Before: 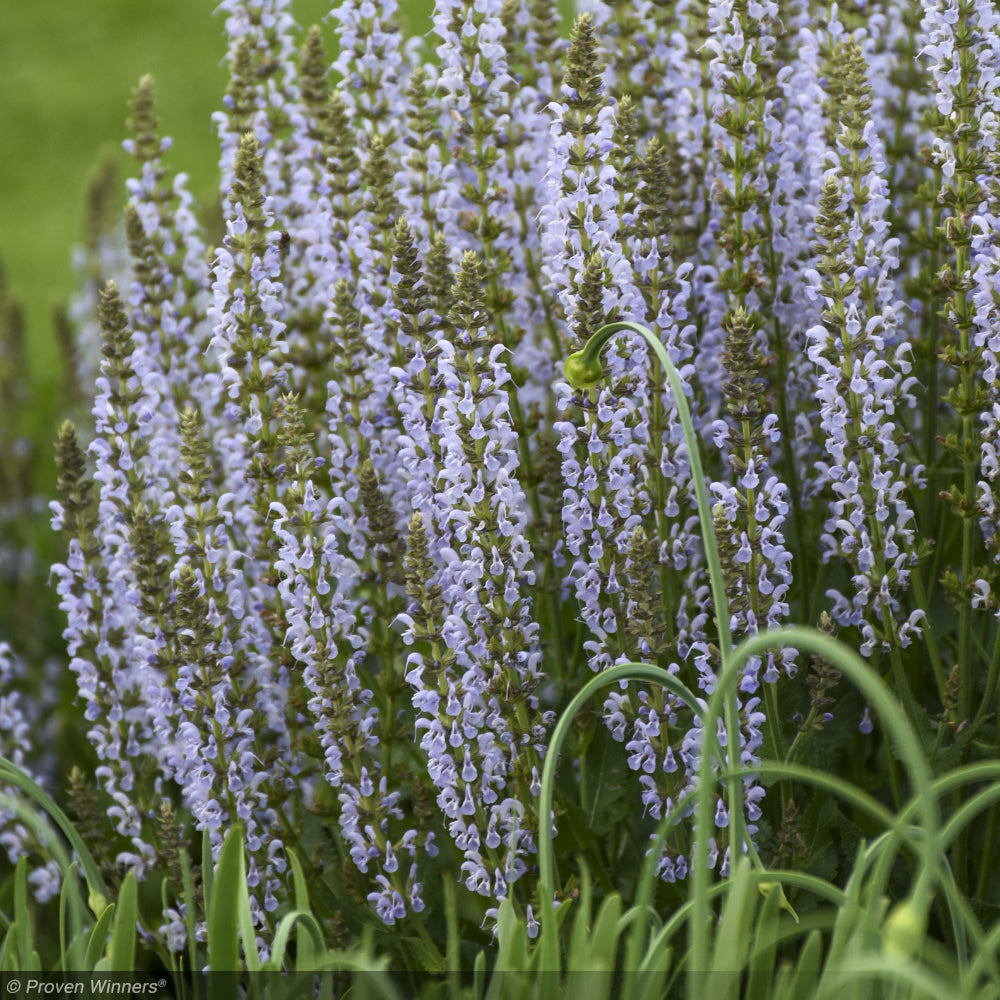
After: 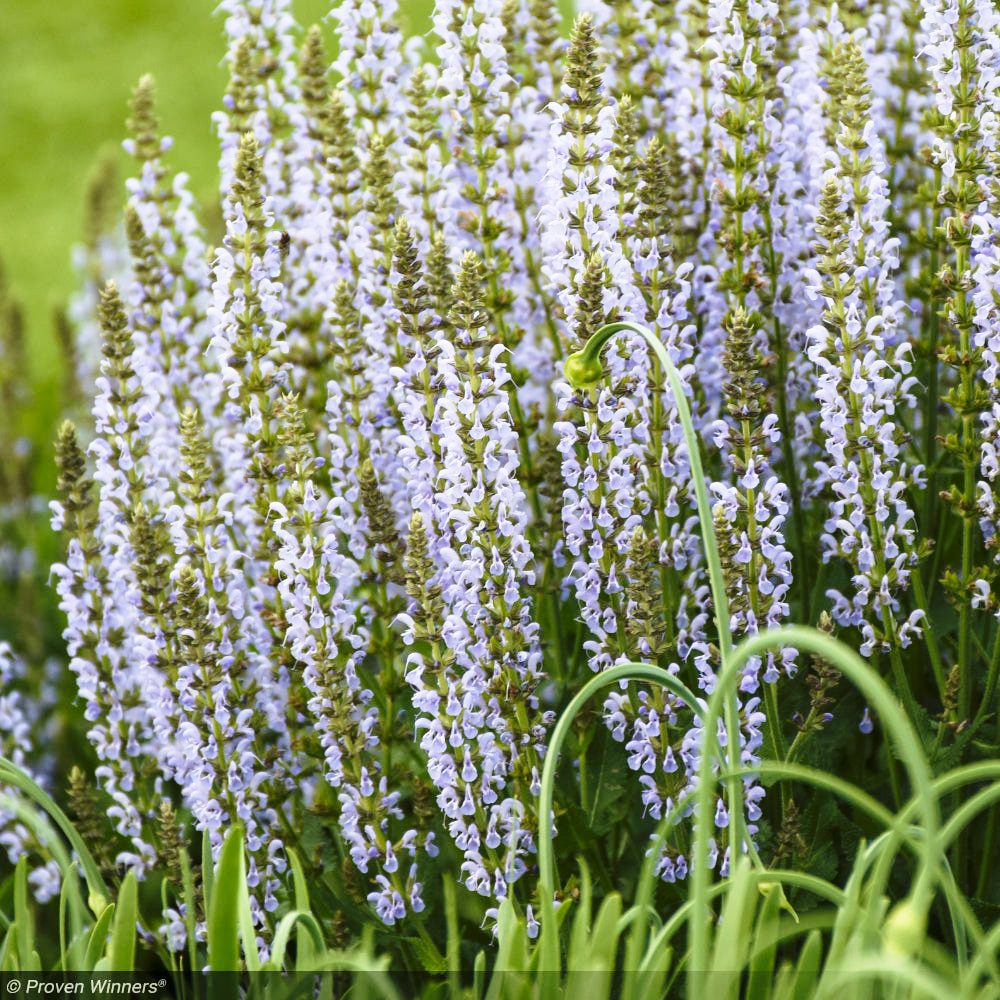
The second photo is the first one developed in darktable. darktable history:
base curve: curves: ch0 [(0, 0) (0.028, 0.03) (0.121, 0.232) (0.46, 0.748) (0.859, 0.968) (1, 1)], preserve colors none
velvia: on, module defaults
